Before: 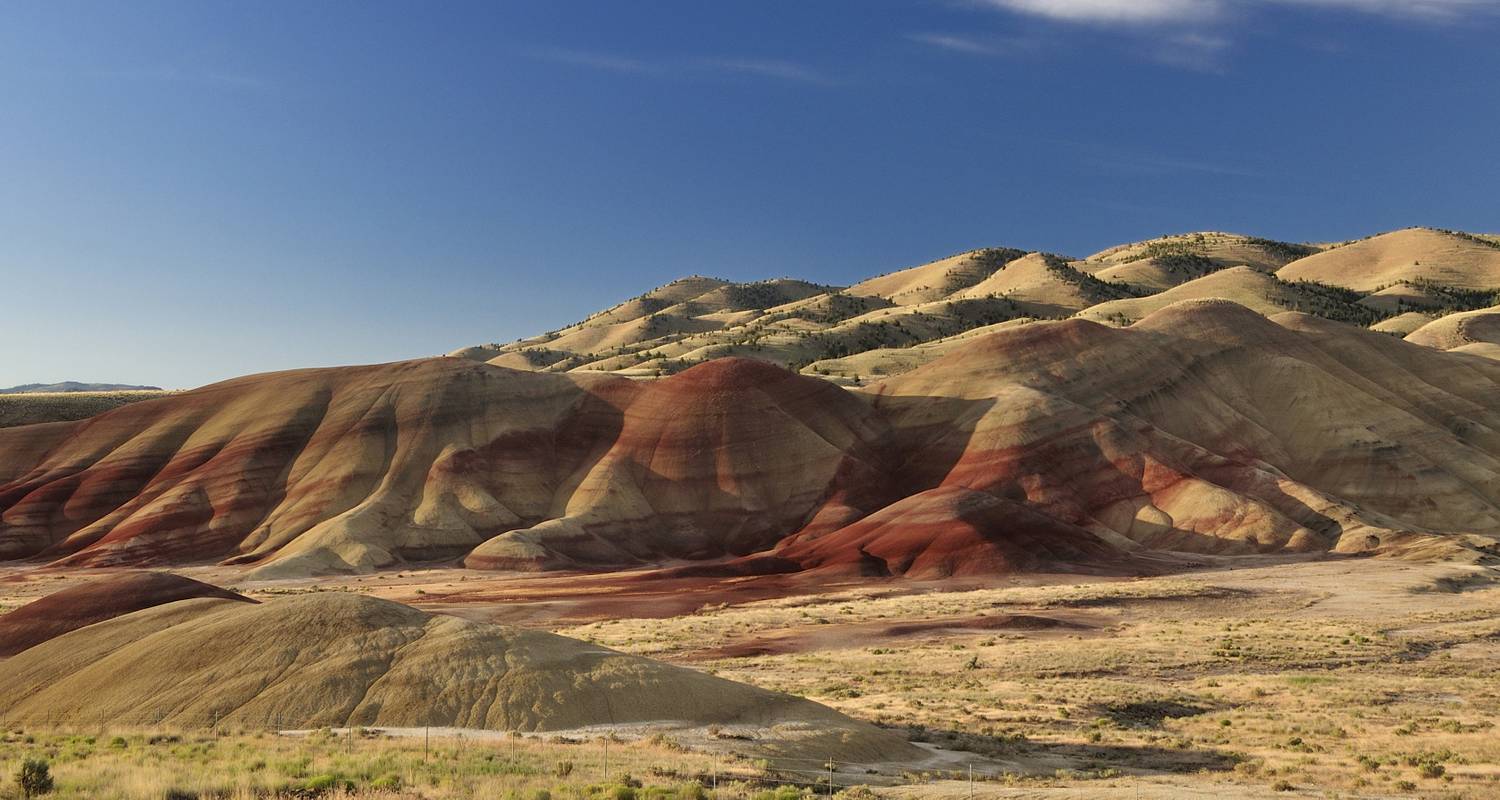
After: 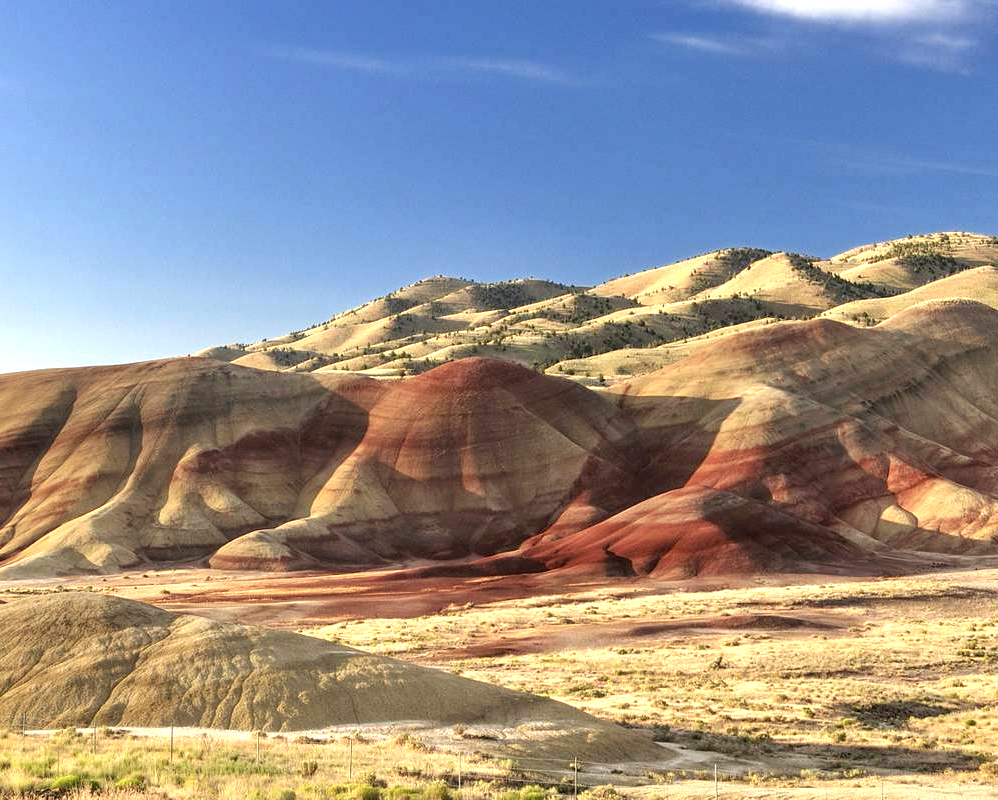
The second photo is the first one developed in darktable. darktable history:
exposure: black level correction 0.001, exposure 0.966 EV, compensate highlight preservation false
local contrast: on, module defaults
crop: left 17.062%, right 16.357%
